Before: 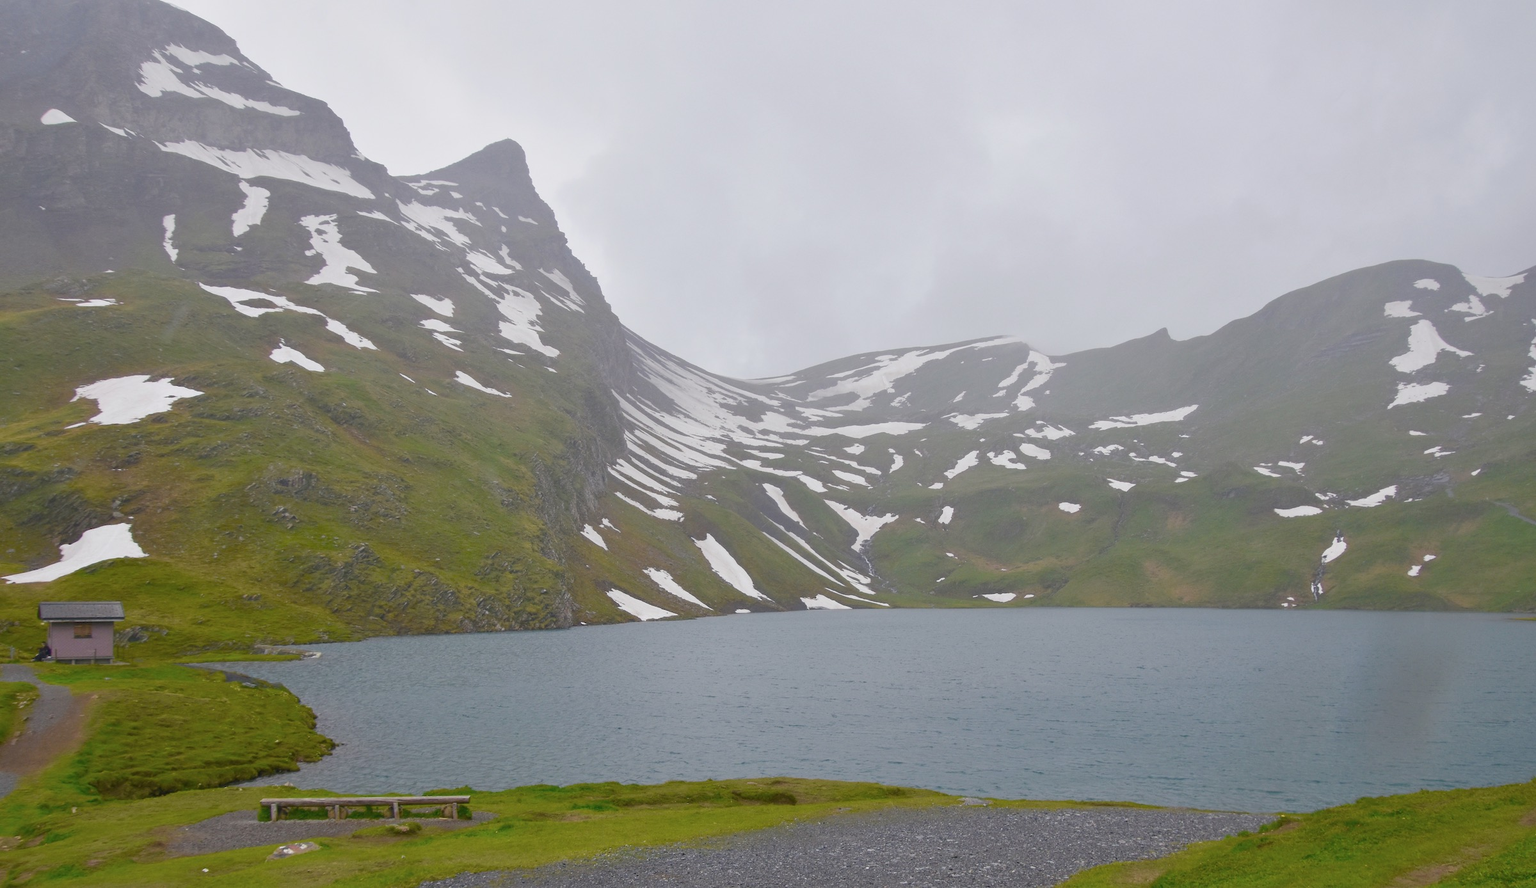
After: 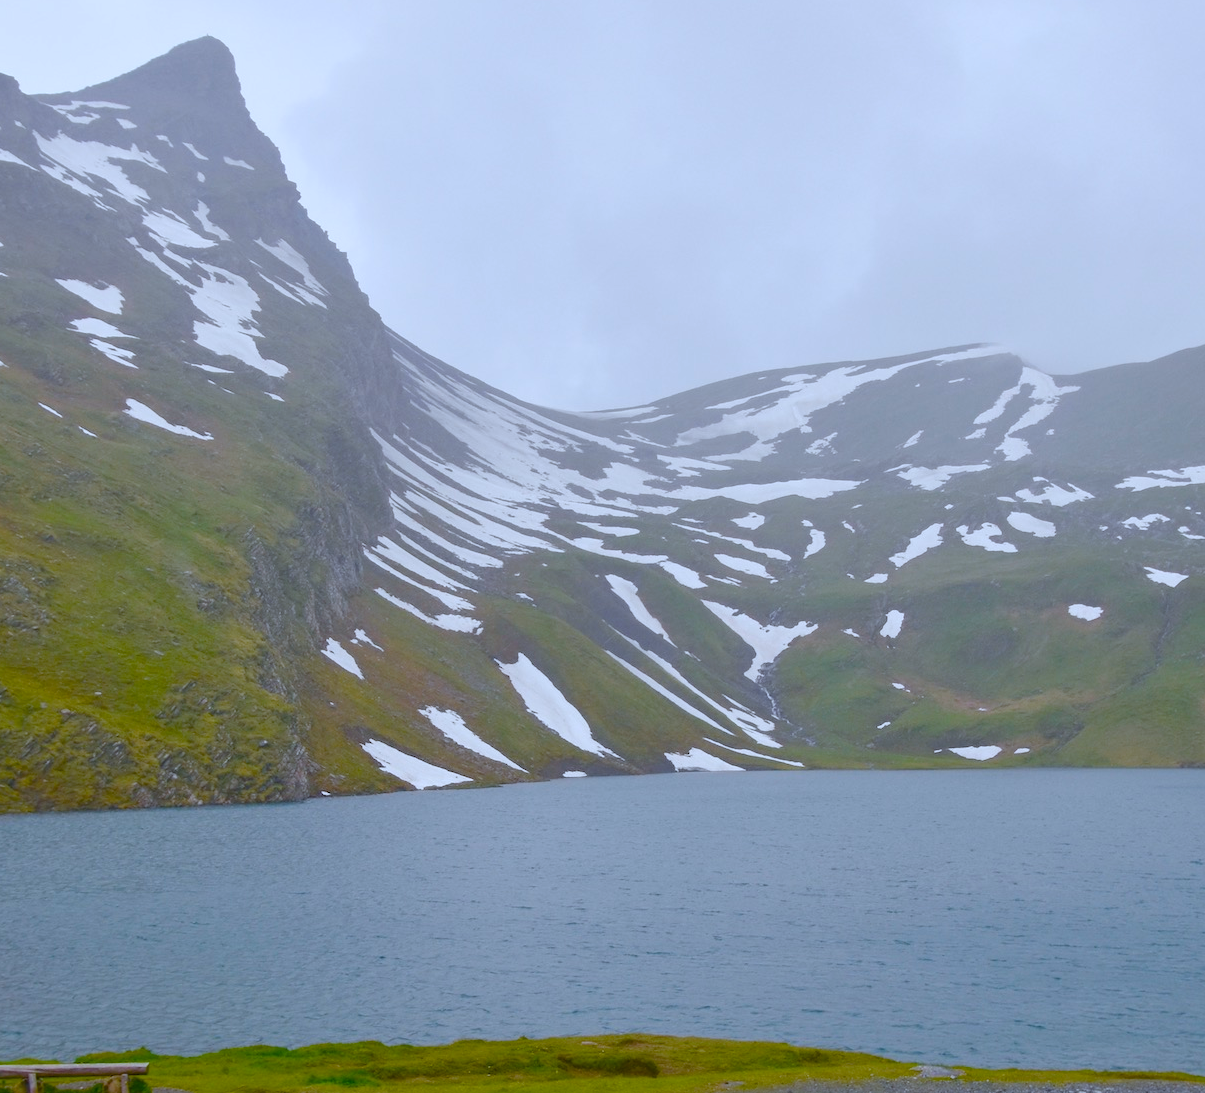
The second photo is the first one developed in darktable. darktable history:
color correction: highlights a* -2.35, highlights b* -18.32
crop and rotate: angle 0.018°, left 24.441%, top 13.104%, right 25.353%, bottom 8.169%
color balance rgb: linear chroma grading › global chroma 15.436%, perceptual saturation grading › global saturation 25.261%, perceptual saturation grading › highlights -50.023%, perceptual saturation grading › shadows 30.448%
base curve: curves: ch0 [(0, 0) (0.989, 0.992)], preserve colors none
